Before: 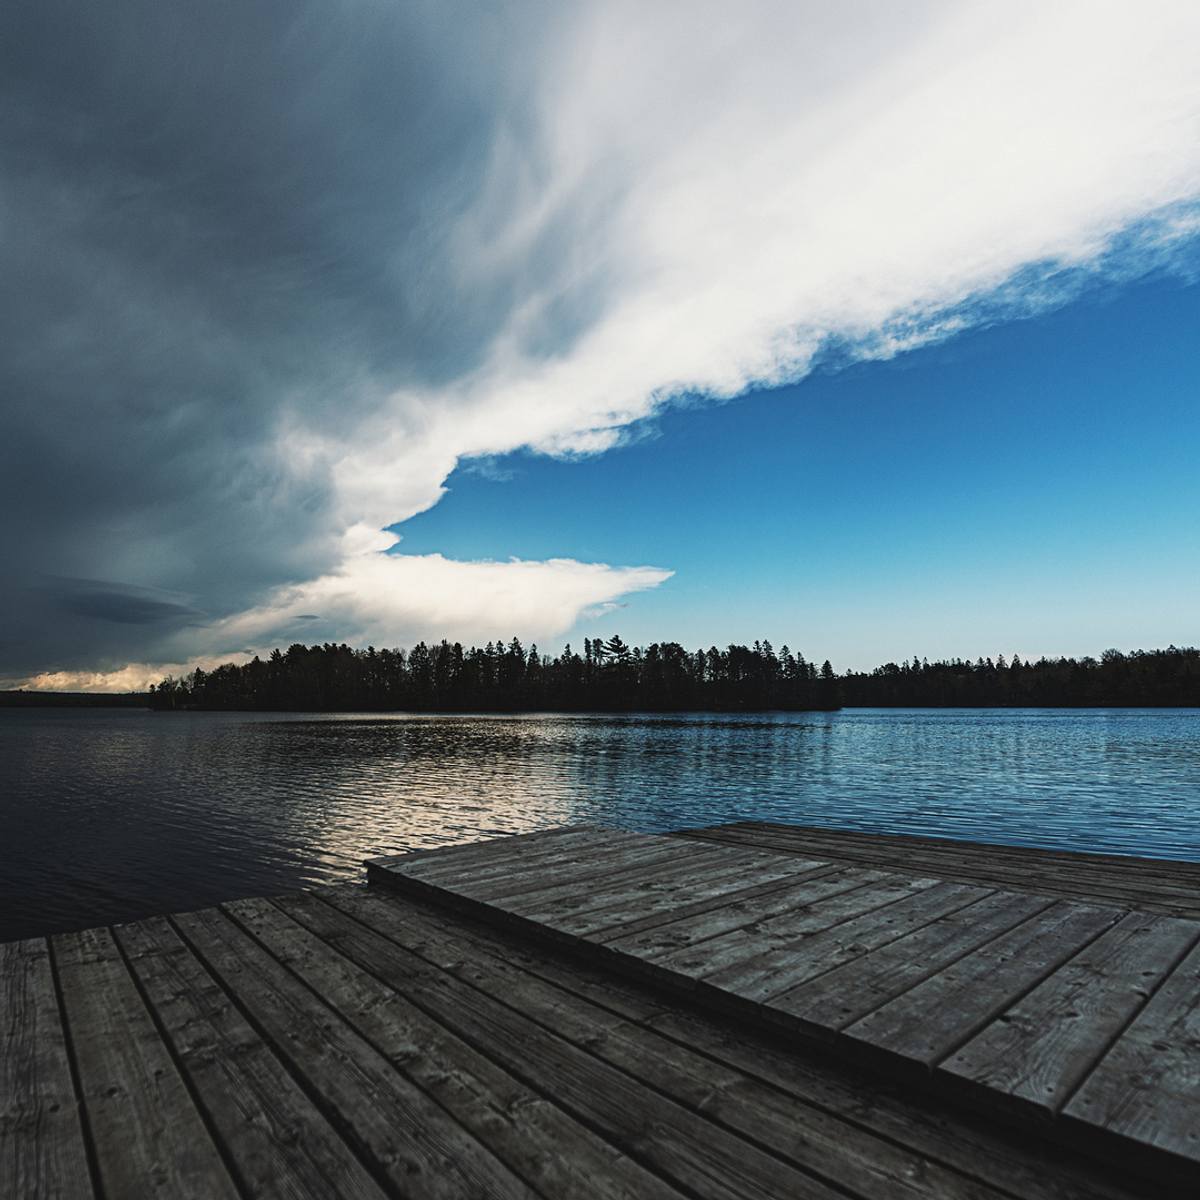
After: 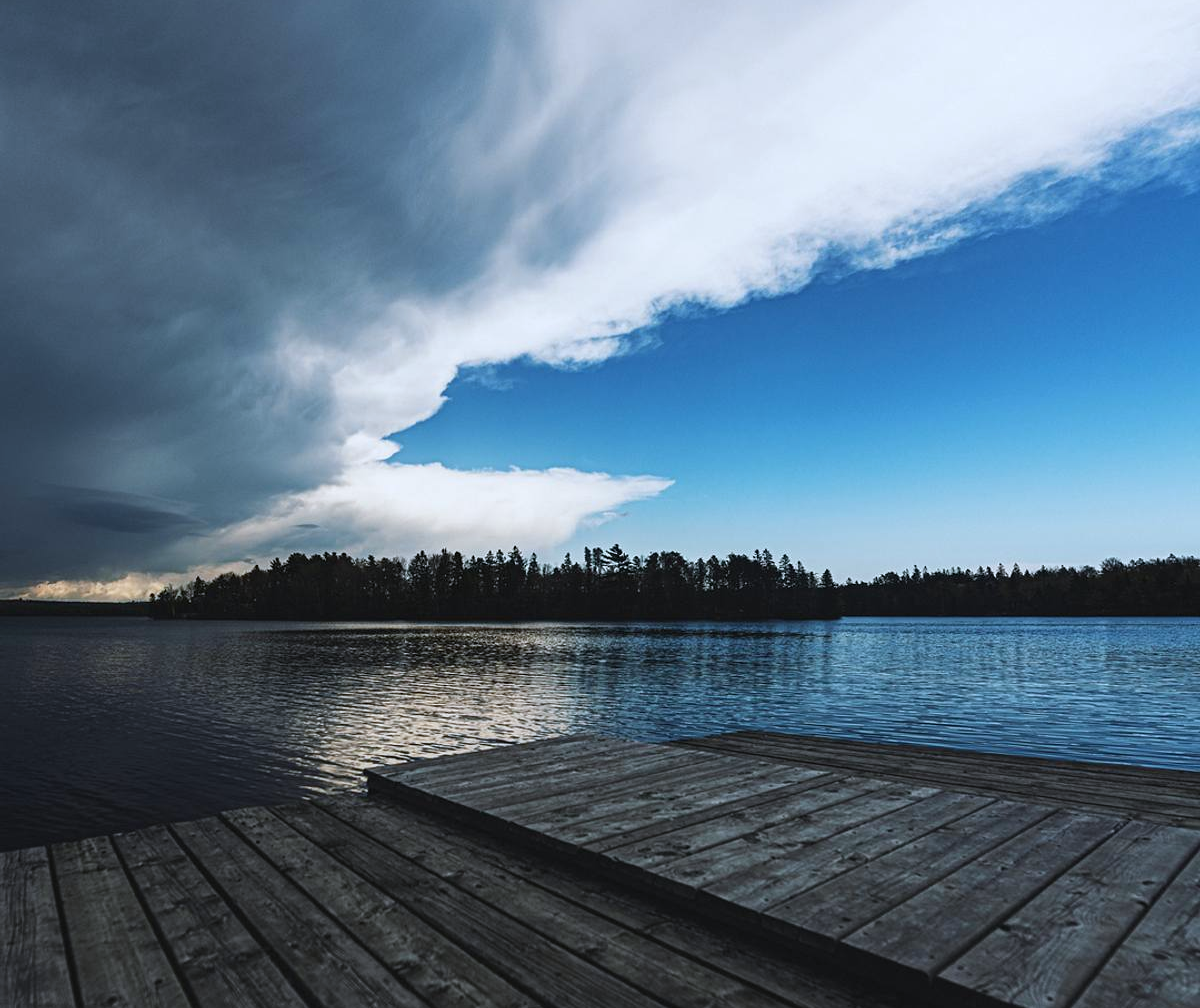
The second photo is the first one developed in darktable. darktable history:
crop: top 7.625%, bottom 8.027%
white balance: red 0.954, blue 1.079
